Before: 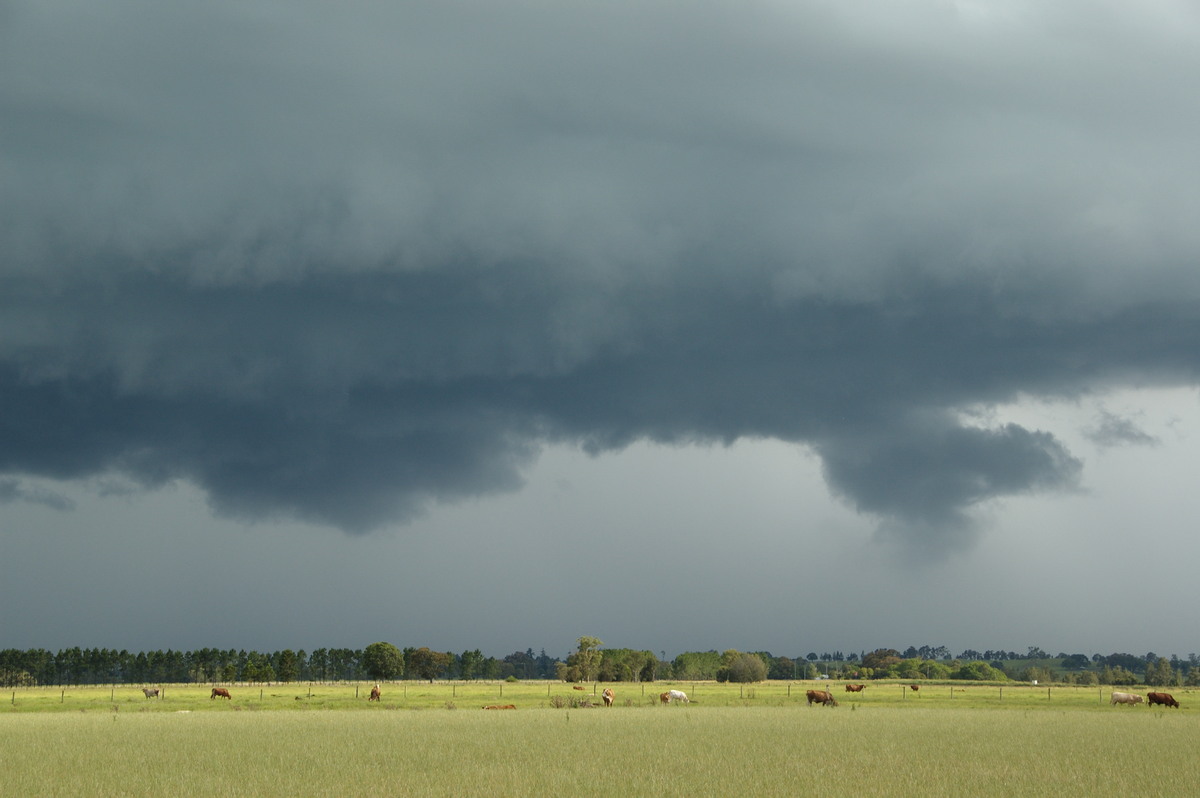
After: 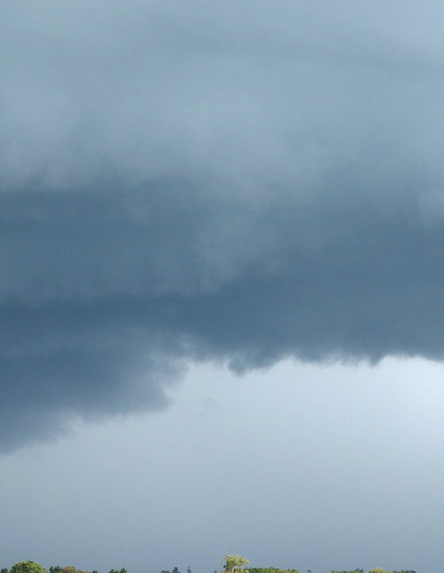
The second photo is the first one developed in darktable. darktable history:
crop and rotate: left 29.5%, top 10.262%, right 33.455%, bottom 17.873%
color calibration: illuminant as shot in camera, x 0.358, y 0.373, temperature 4628.91 K
tone equalizer: -8 EV -0.721 EV, -7 EV -0.713 EV, -6 EV -0.631 EV, -5 EV -0.416 EV, -3 EV 0.39 EV, -2 EV 0.6 EV, -1 EV 0.679 EV, +0 EV 0.772 EV
